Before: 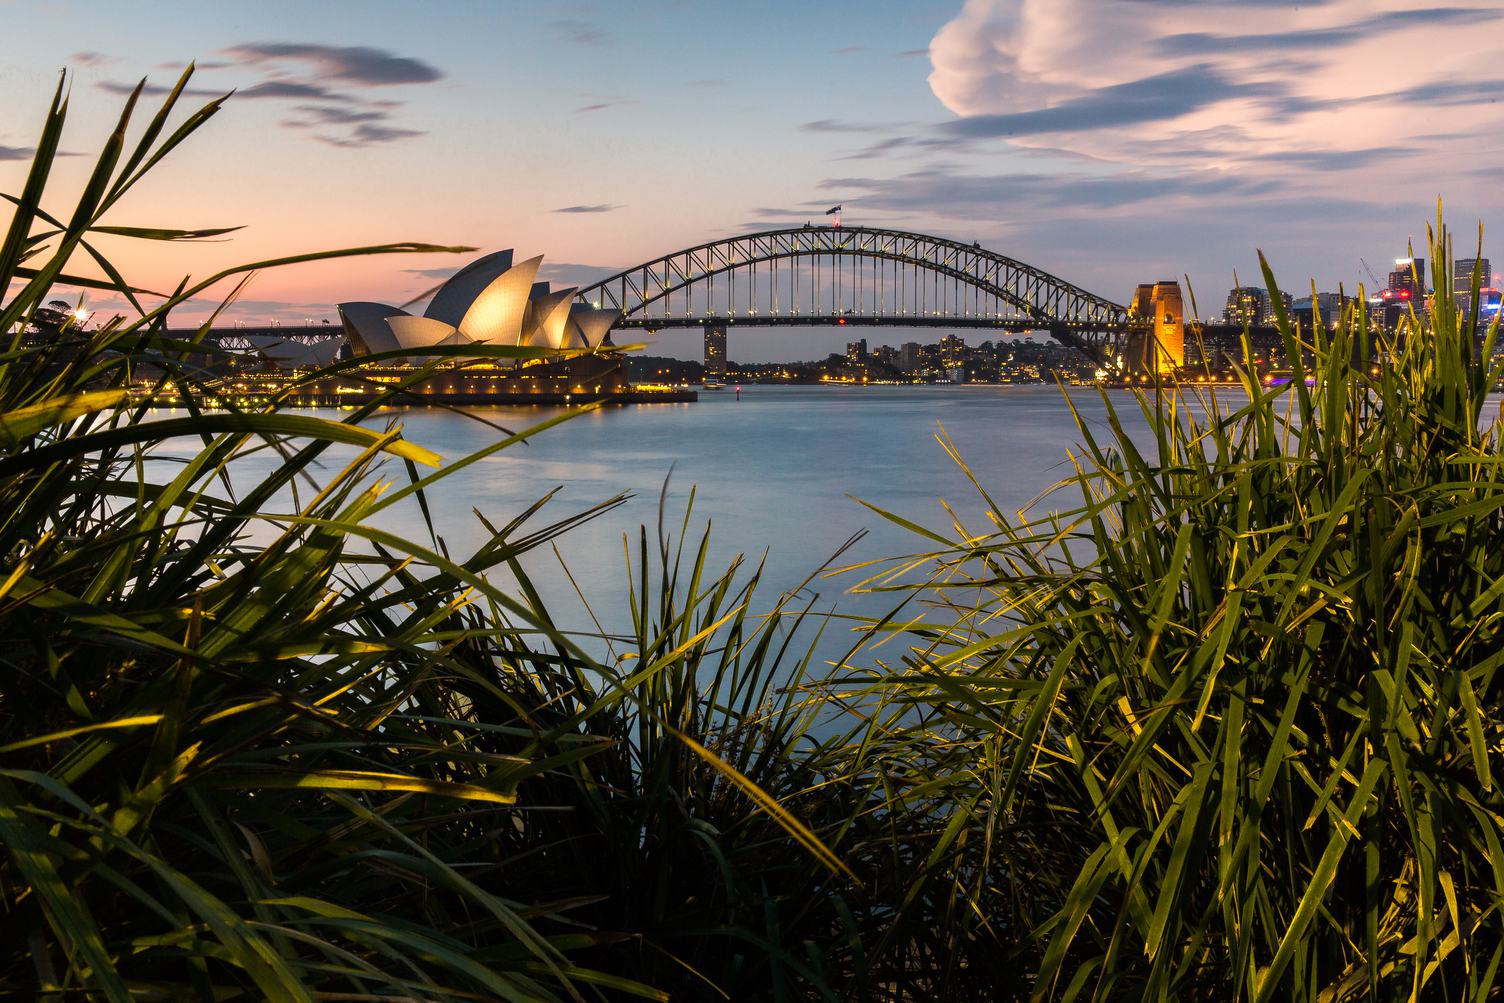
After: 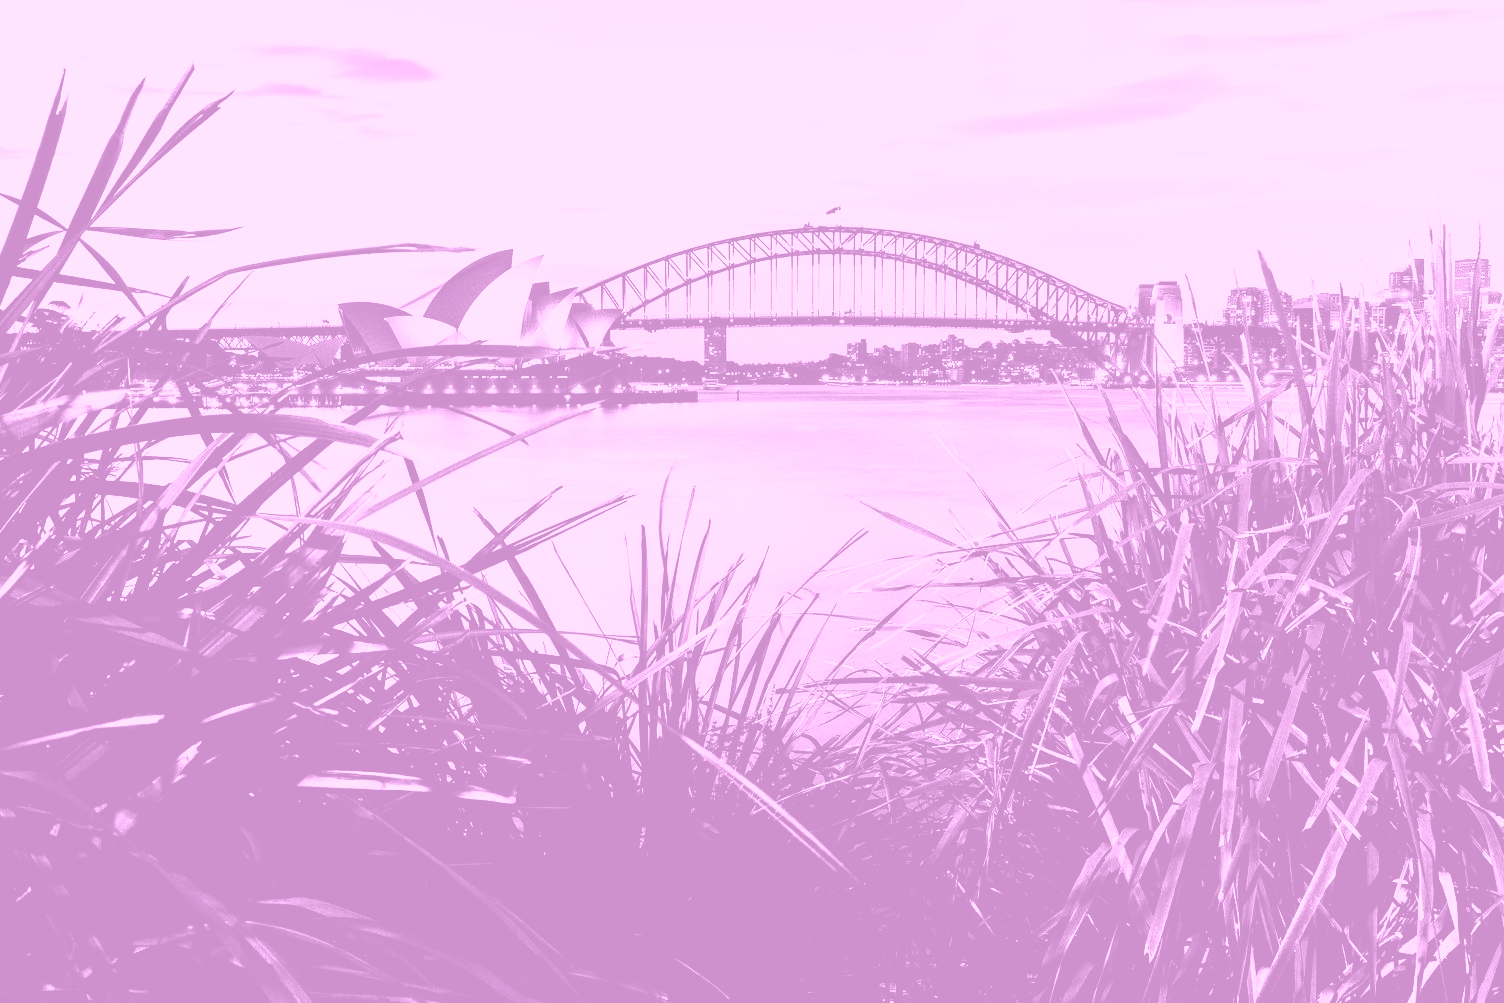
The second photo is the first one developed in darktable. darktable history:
tone equalizer: on, module defaults
base curve: curves: ch0 [(0, 0) (0.012, 0.01) (0.073, 0.168) (0.31, 0.711) (0.645, 0.957) (1, 1)], preserve colors none
contrast brightness saturation: contrast 0.28
white balance: red 1.123, blue 0.83
color balance rgb: shadows lift › luminance -21.66%, shadows lift › chroma 8.98%, shadows lift › hue 283.37°, power › chroma 1.55%, power › hue 25.59°, highlights gain › luminance 6.08%, highlights gain › chroma 2.55%, highlights gain › hue 90°, global offset › luminance -0.87%, perceptual saturation grading › global saturation 27.49%, perceptual saturation grading › highlights -28.39%, perceptual saturation grading › mid-tones 15.22%, perceptual saturation grading › shadows 33.98%, perceptual brilliance grading › highlights 10%, perceptual brilliance grading › mid-tones 5%
colorize: hue 331.2°, saturation 69%, source mix 30.28%, lightness 69.02%, version 1
